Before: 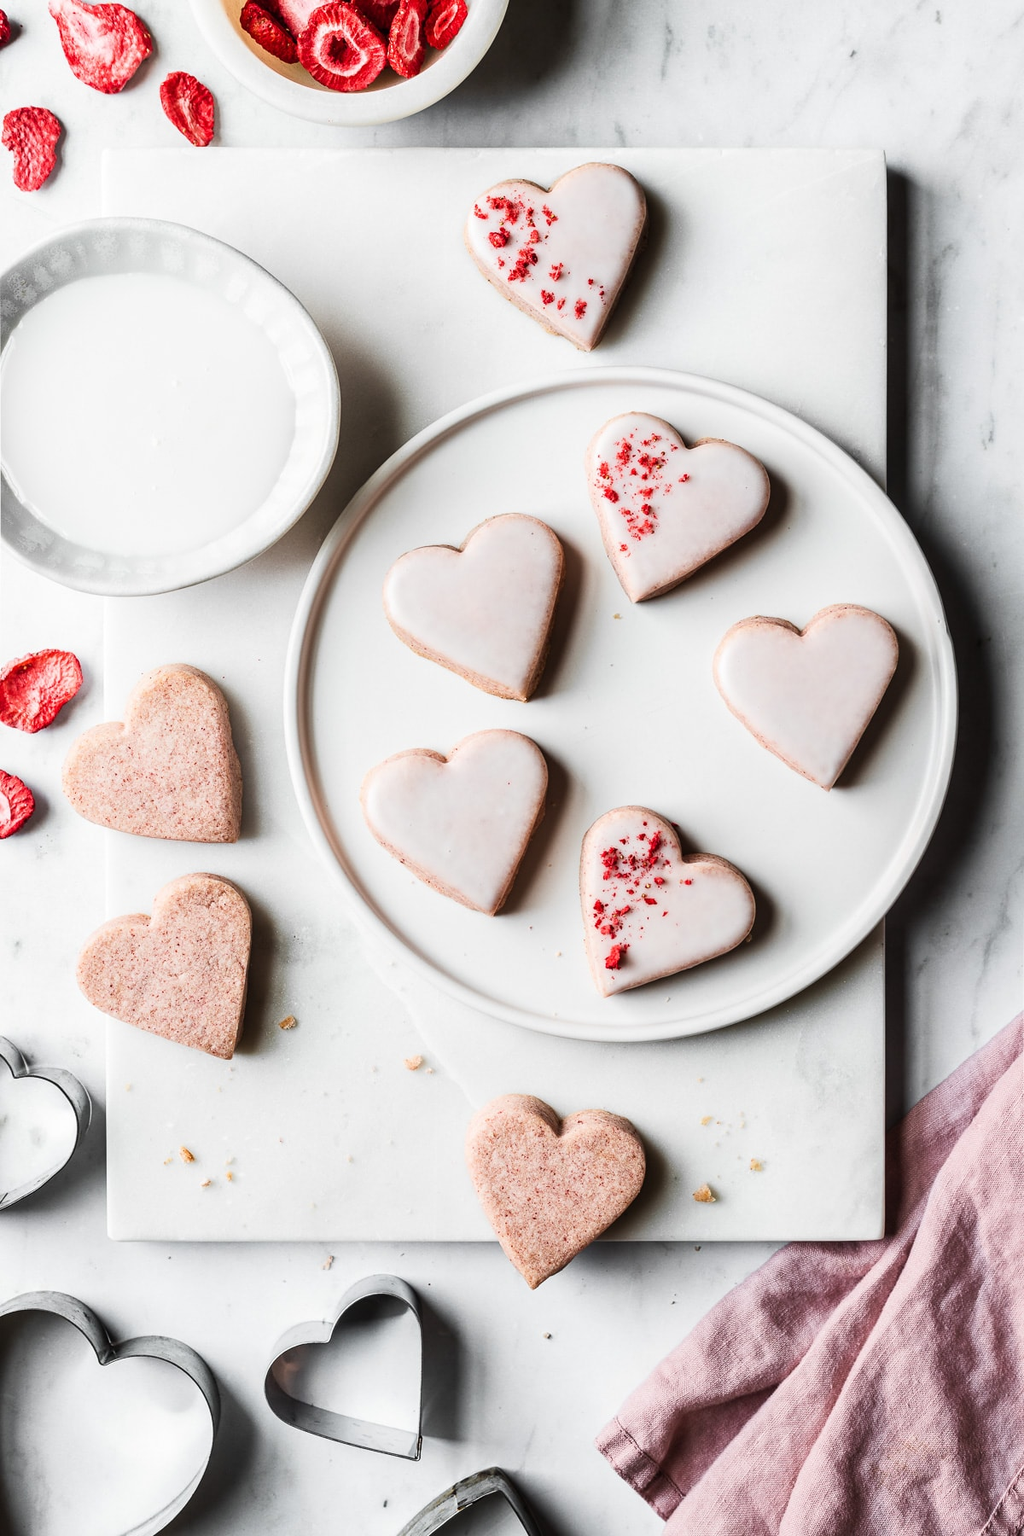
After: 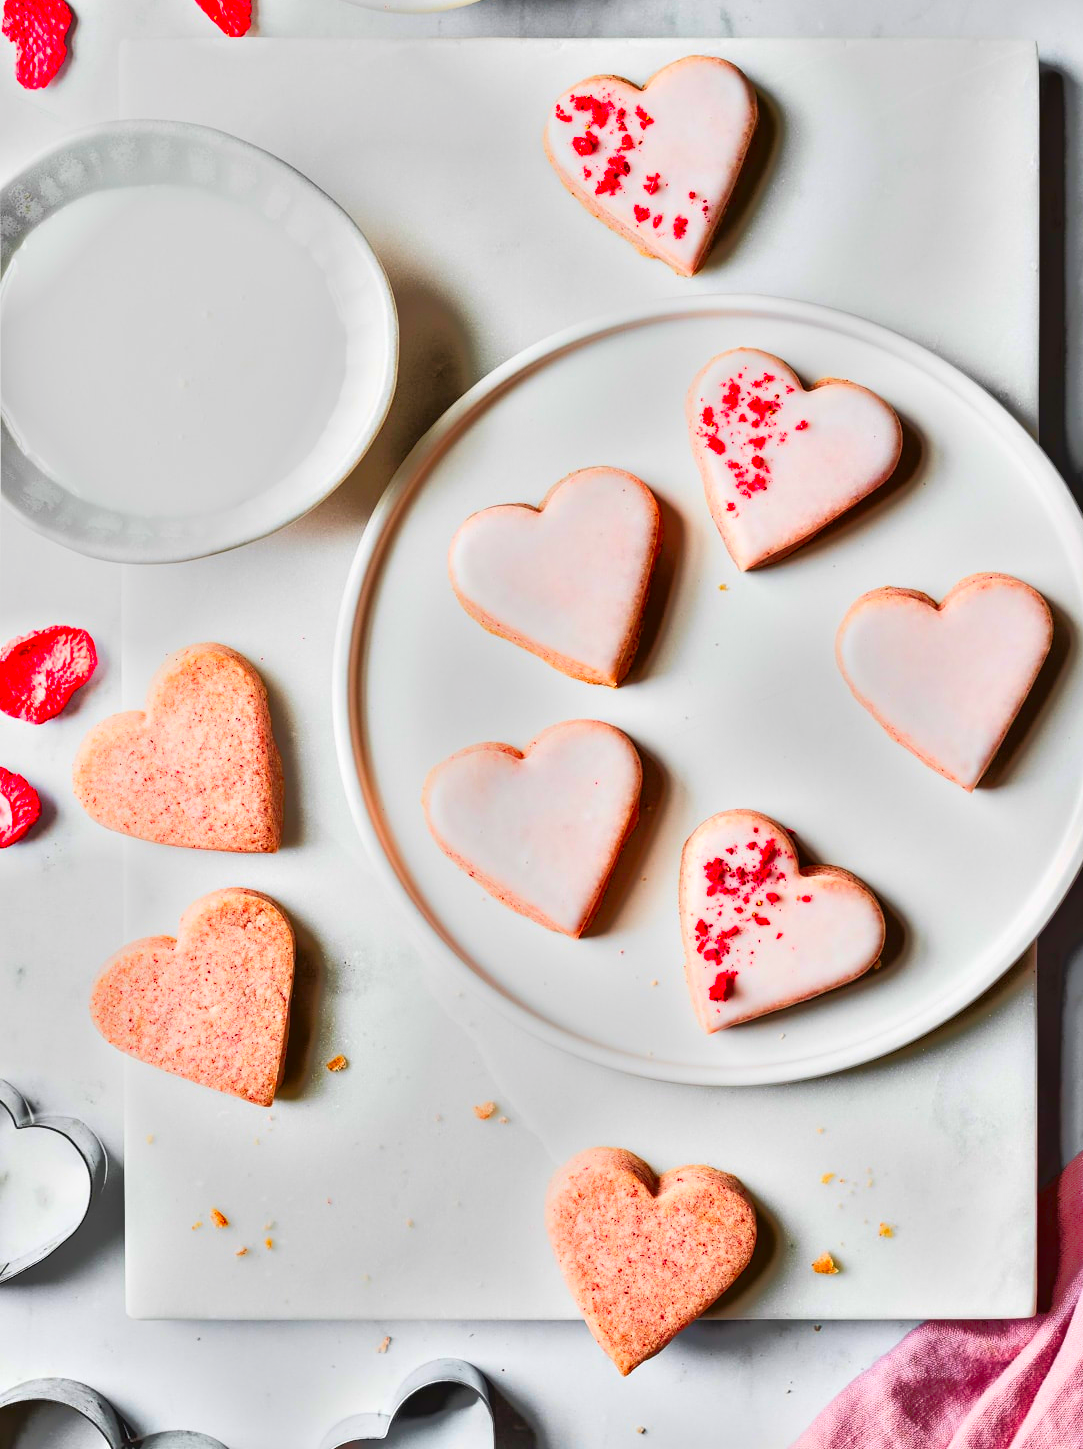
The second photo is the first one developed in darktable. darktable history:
crop: top 7.5%, right 9.715%, bottom 11.996%
color correction: highlights b* -0.036, saturation 2.2
contrast brightness saturation: contrast 0.042, saturation 0.069
tone equalizer: -7 EV -0.625 EV, -6 EV 1.02 EV, -5 EV -0.485 EV, -4 EV 0.407 EV, -3 EV 0.416 EV, -2 EV 0.14 EV, -1 EV -0.132 EV, +0 EV -0.419 EV, mask exposure compensation -0.496 EV
